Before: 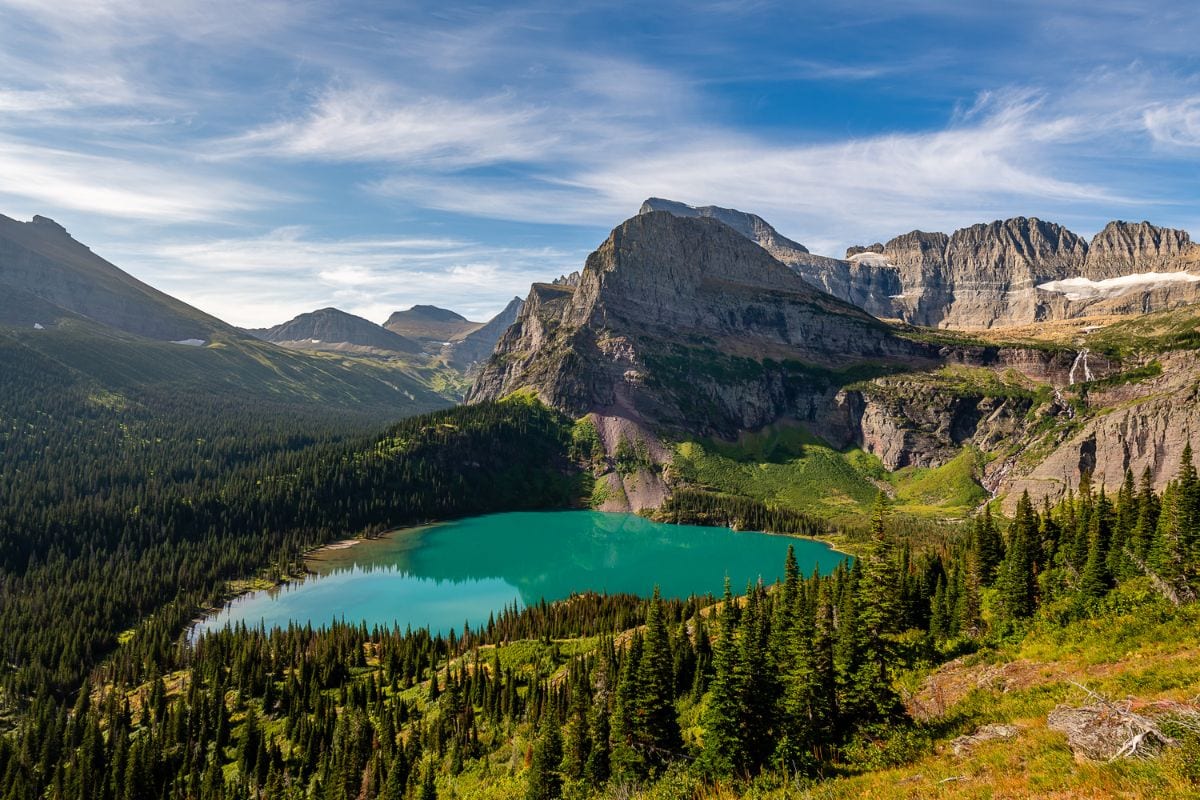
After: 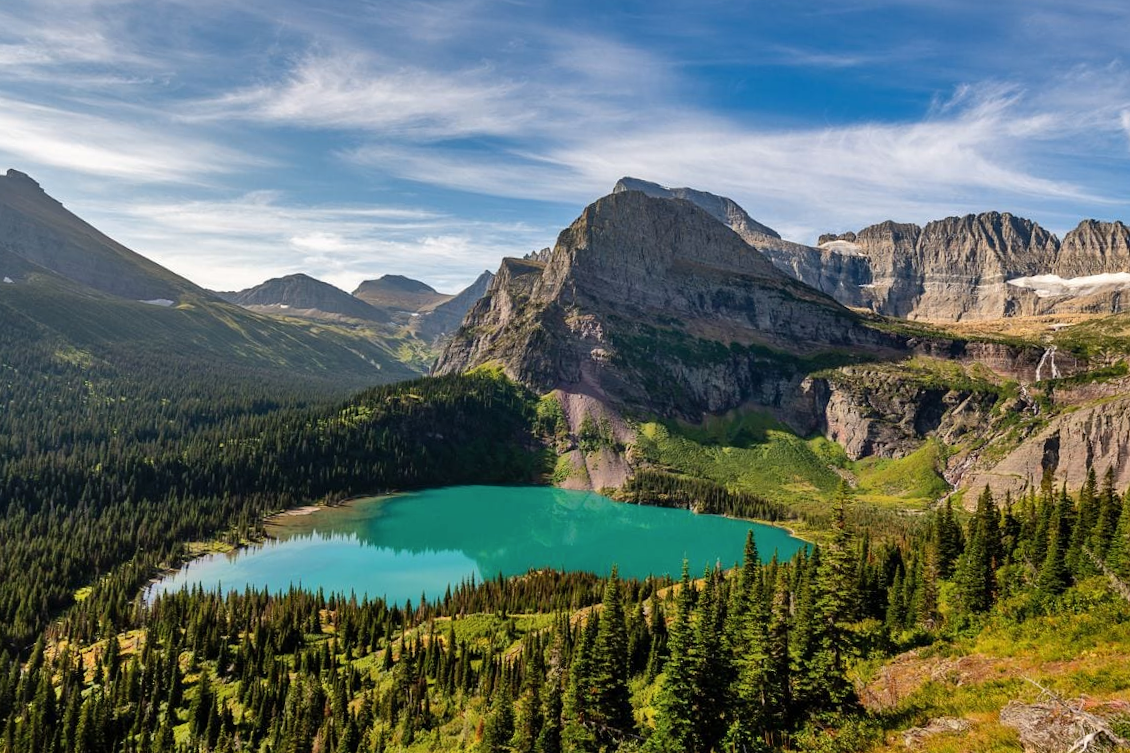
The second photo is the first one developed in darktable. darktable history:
crop and rotate: angle -2.38°
shadows and highlights: soften with gaussian
exposure: compensate highlight preservation false
